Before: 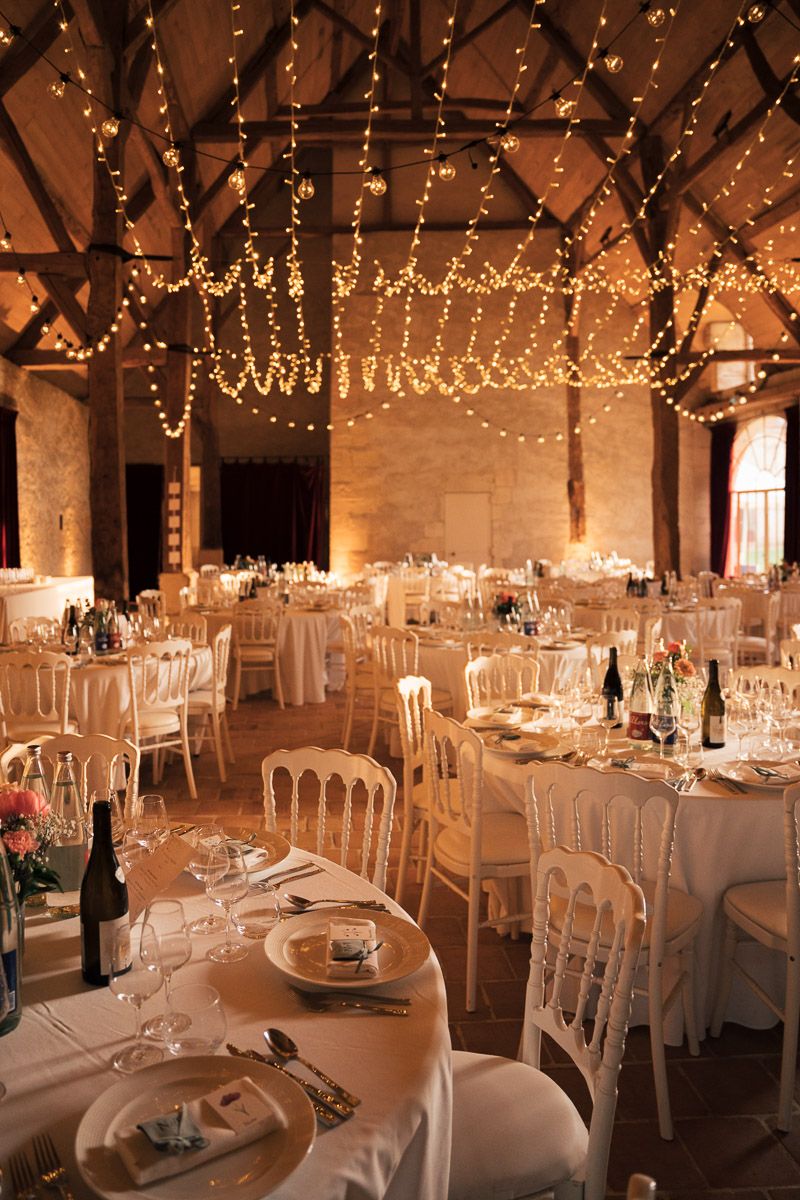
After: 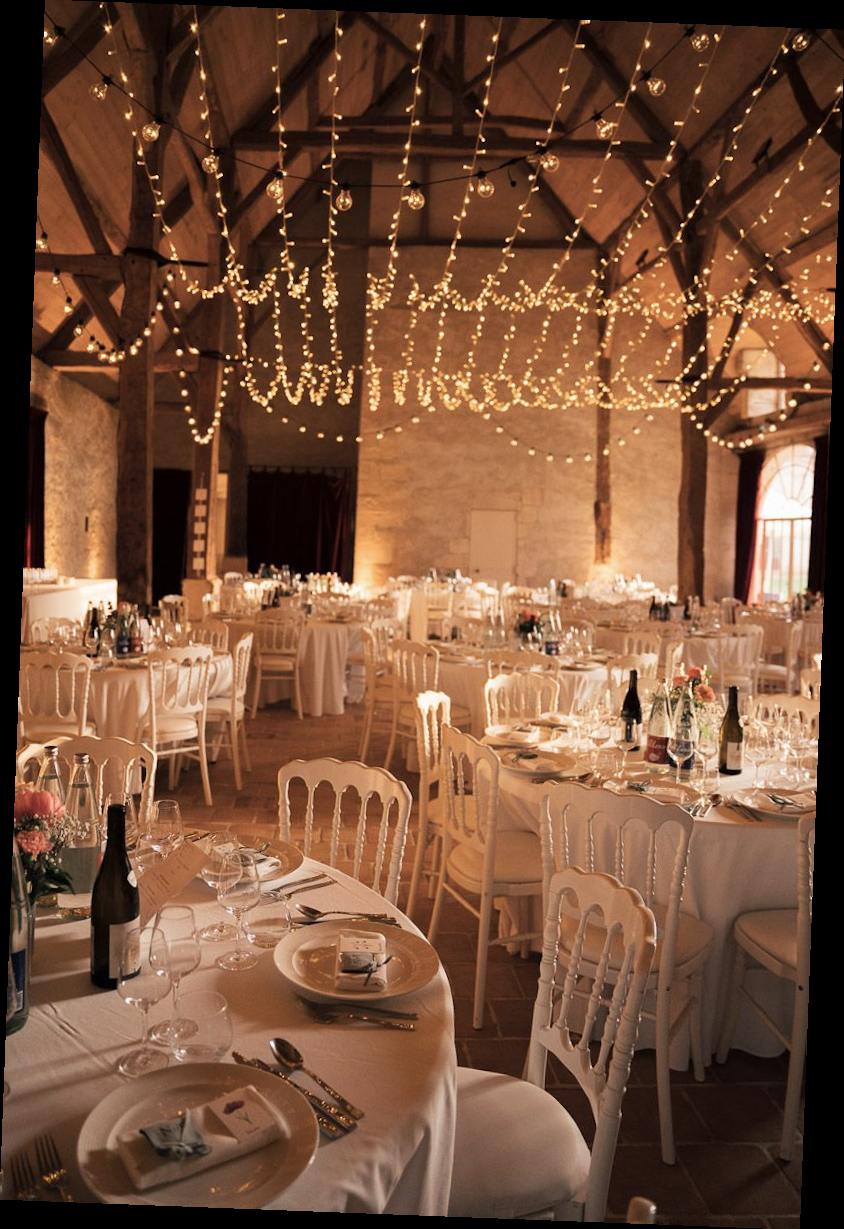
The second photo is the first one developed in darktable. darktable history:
rotate and perspective: rotation 2.17°, automatic cropping off
contrast brightness saturation: saturation -0.17
